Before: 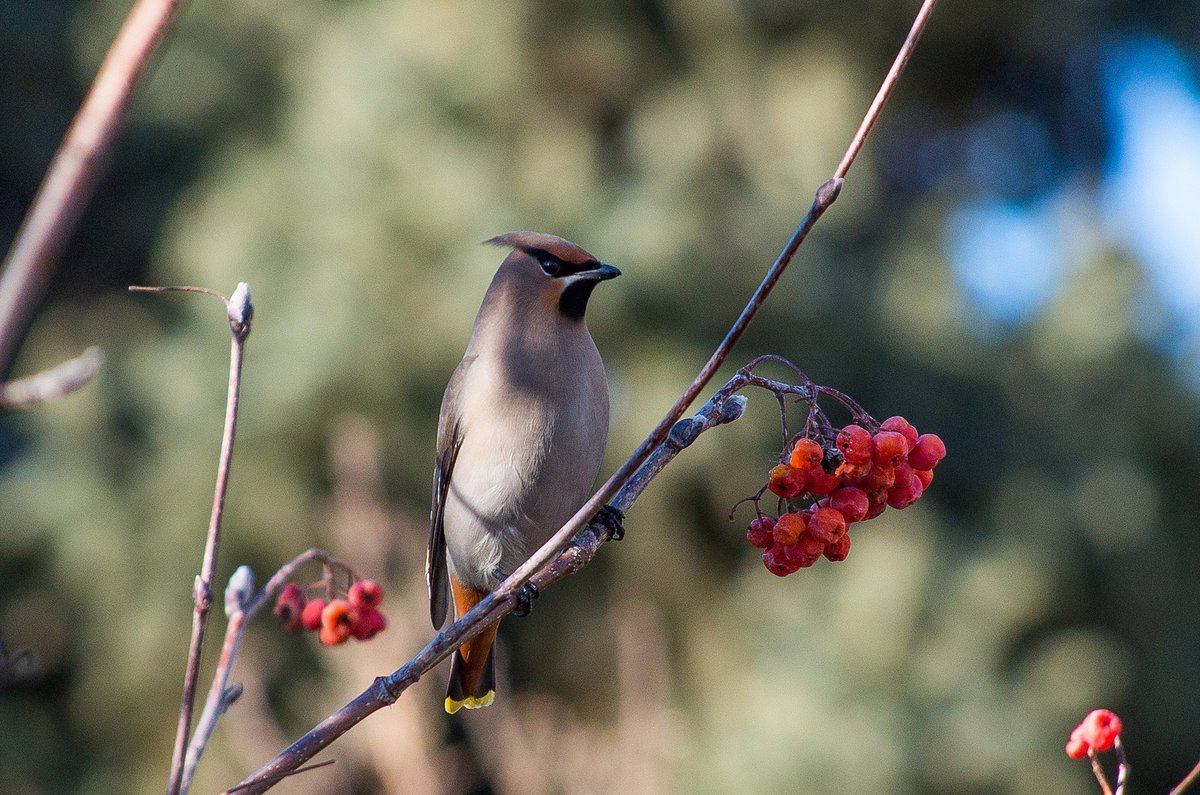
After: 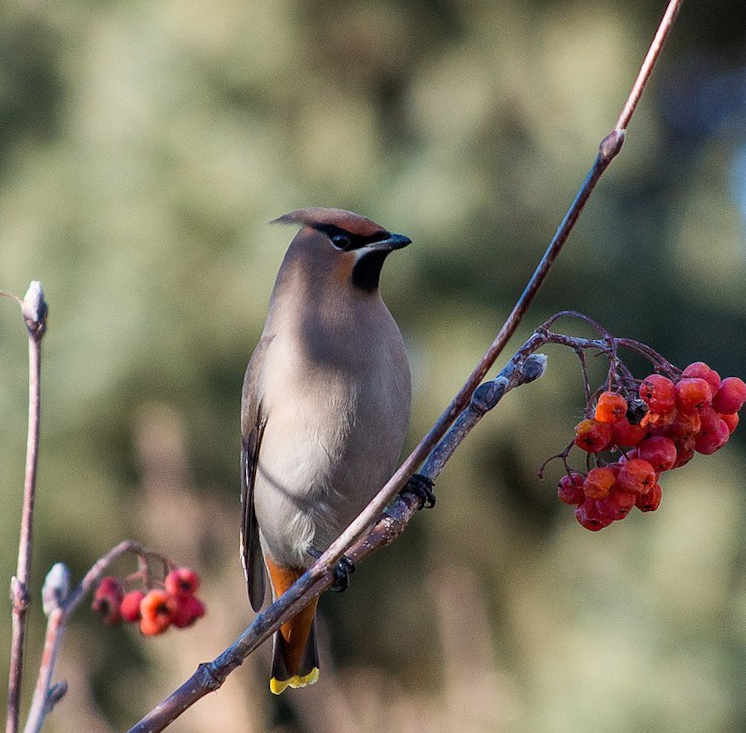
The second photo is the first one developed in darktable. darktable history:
rotate and perspective: rotation -4.57°, crop left 0.054, crop right 0.944, crop top 0.087, crop bottom 0.914
crop and rotate: left 14.436%, right 18.898%
